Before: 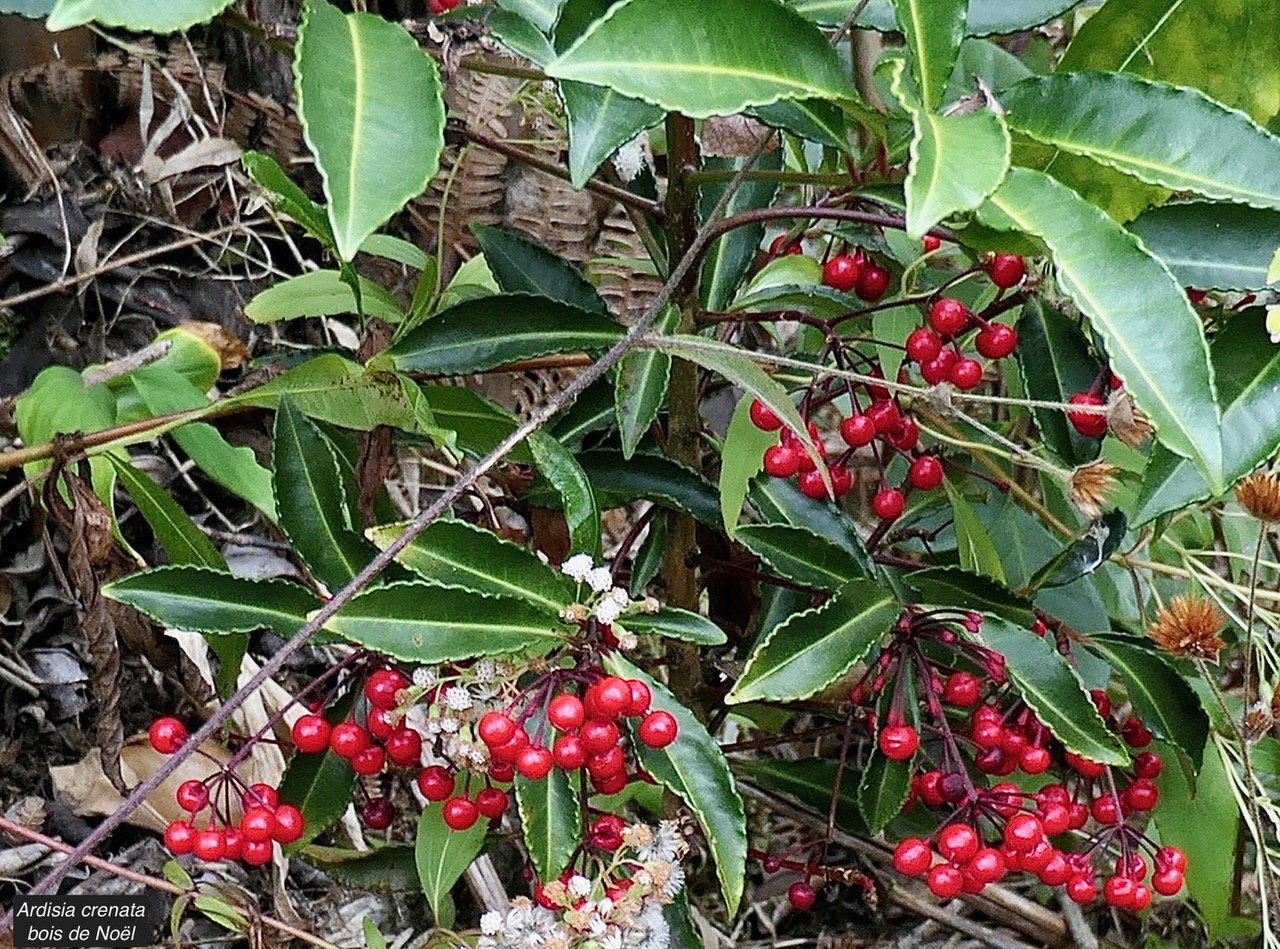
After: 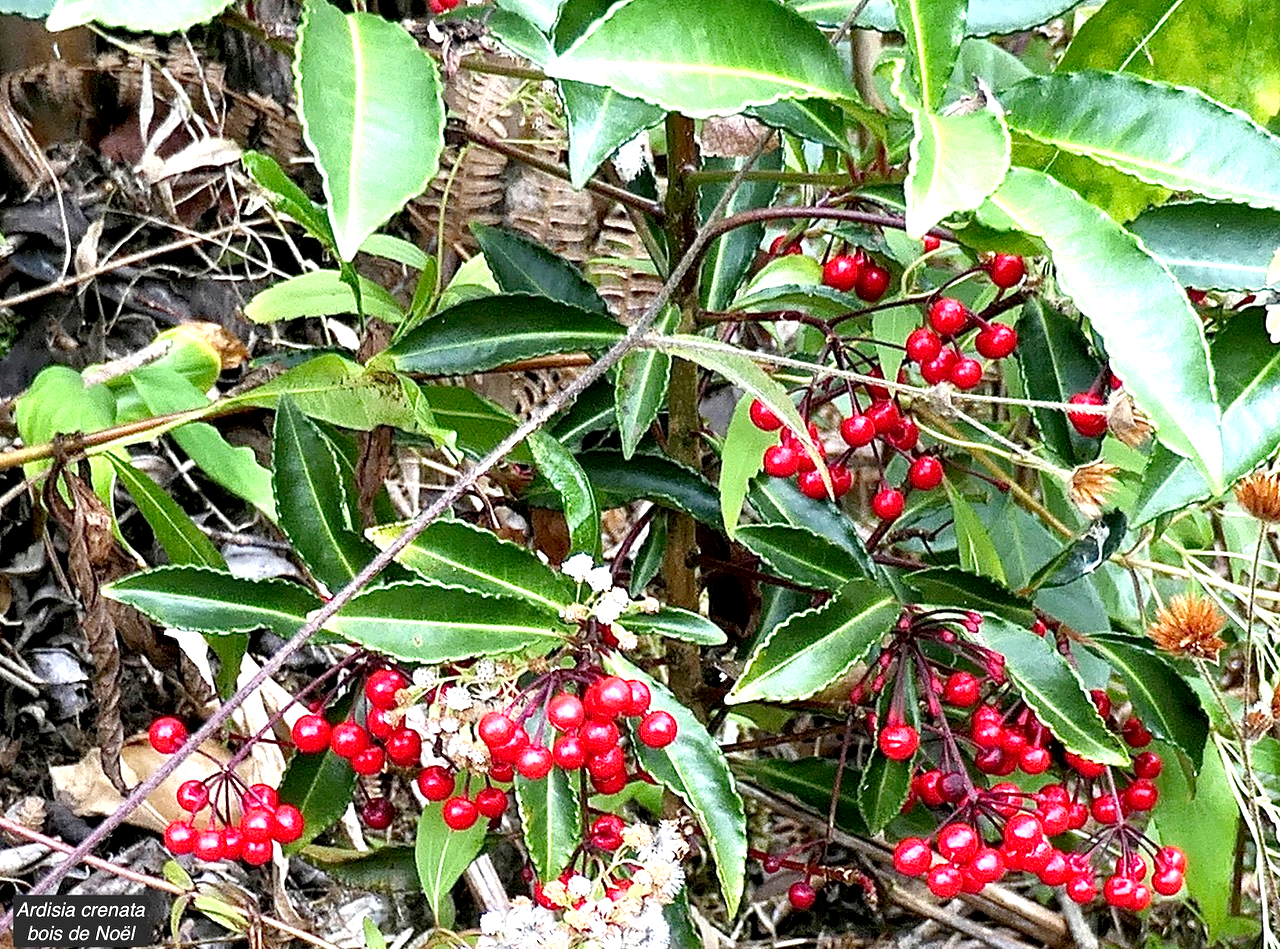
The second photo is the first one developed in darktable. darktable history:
white balance: emerald 1
exposure: exposure 1.137 EV, compensate highlight preservation false
